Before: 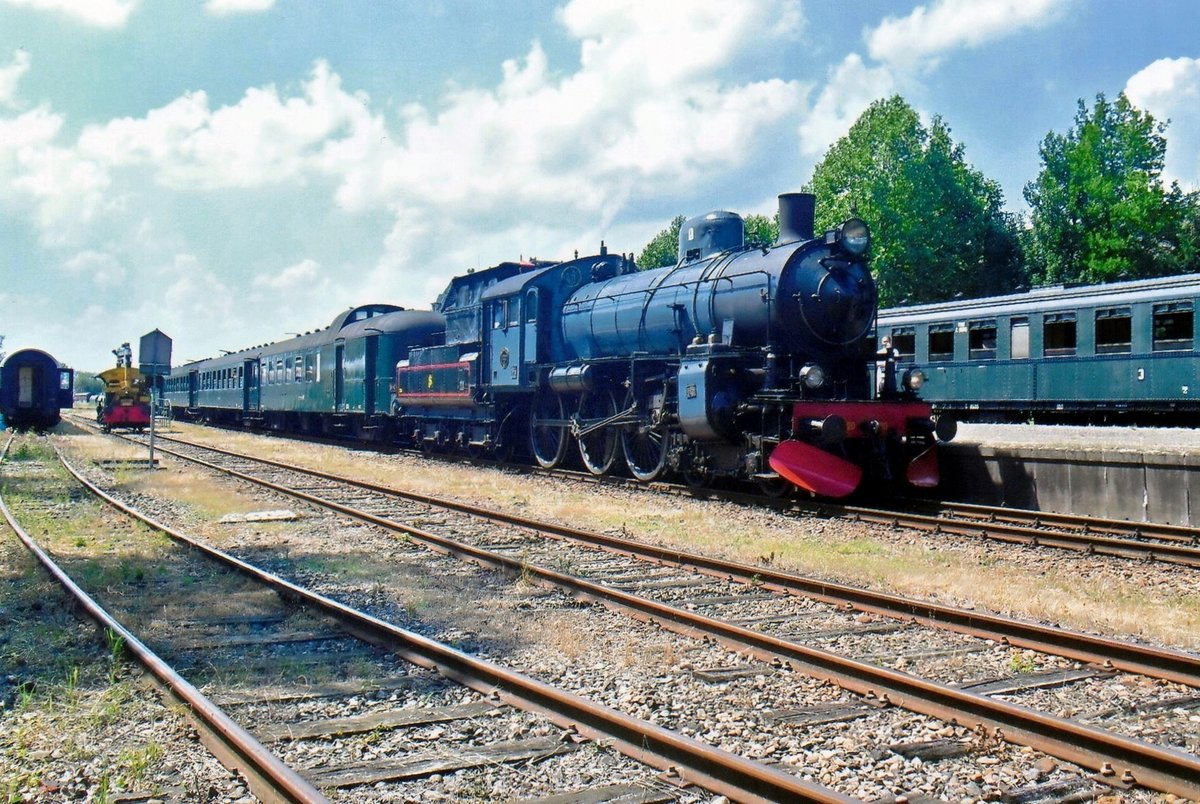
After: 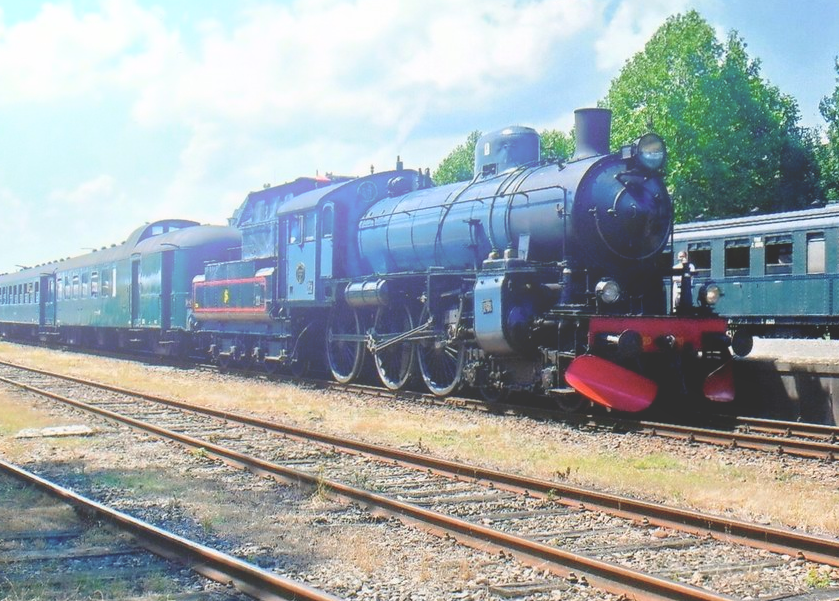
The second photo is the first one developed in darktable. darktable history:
crop and rotate: left 17.046%, top 10.659%, right 12.989%, bottom 14.553%
bloom: size 40%
color balance: mode lift, gamma, gain (sRGB), lift [0.97, 1, 1, 1], gamma [1.03, 1, 1, 1]
